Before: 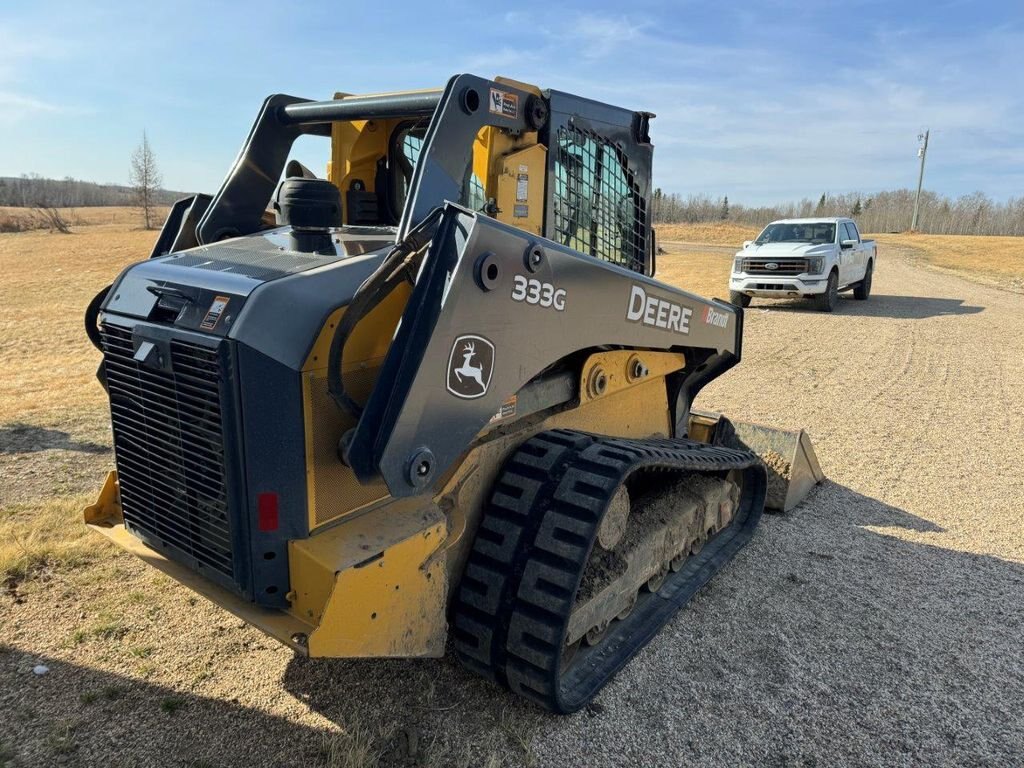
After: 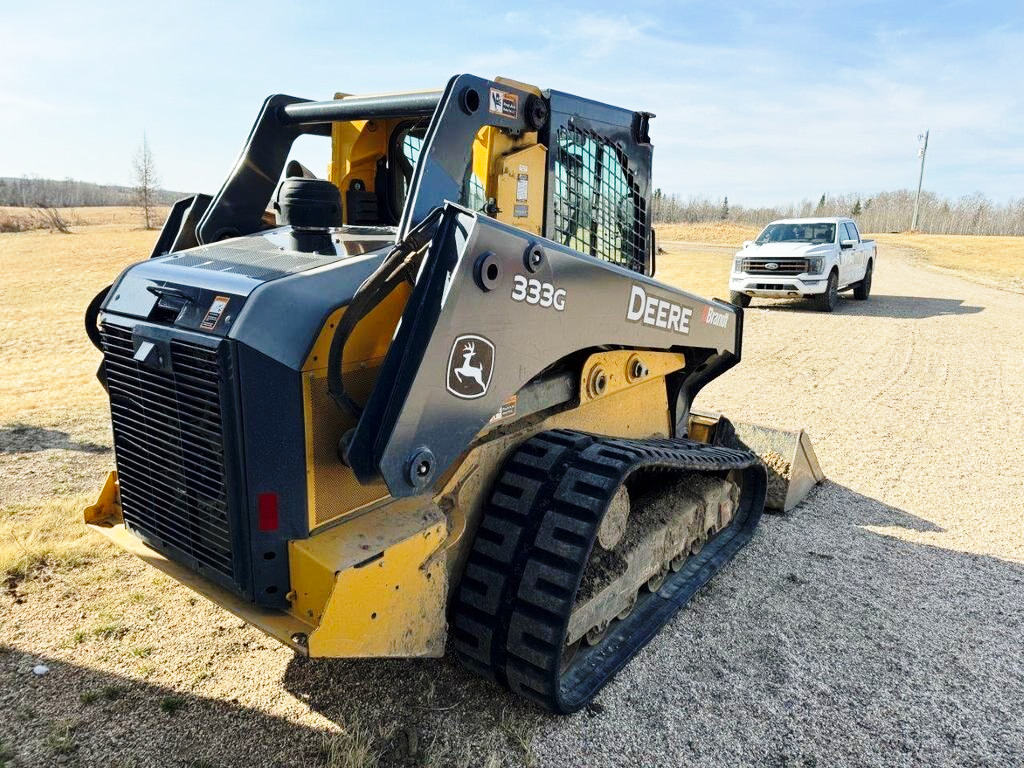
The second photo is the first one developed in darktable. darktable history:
tone curve: color space Lab, independent channels, preserve colors none
base curve: curves: ch0 [(0, 0) (0.028, 0.03) (0.121, 0.232) (0.46, 0.748) (0.859, 0.968) (1, 1)], preserve colors none
tone equalizer: edges refinement/feathering 500, mask exposure compensation -1.57 EV, preserve details no
